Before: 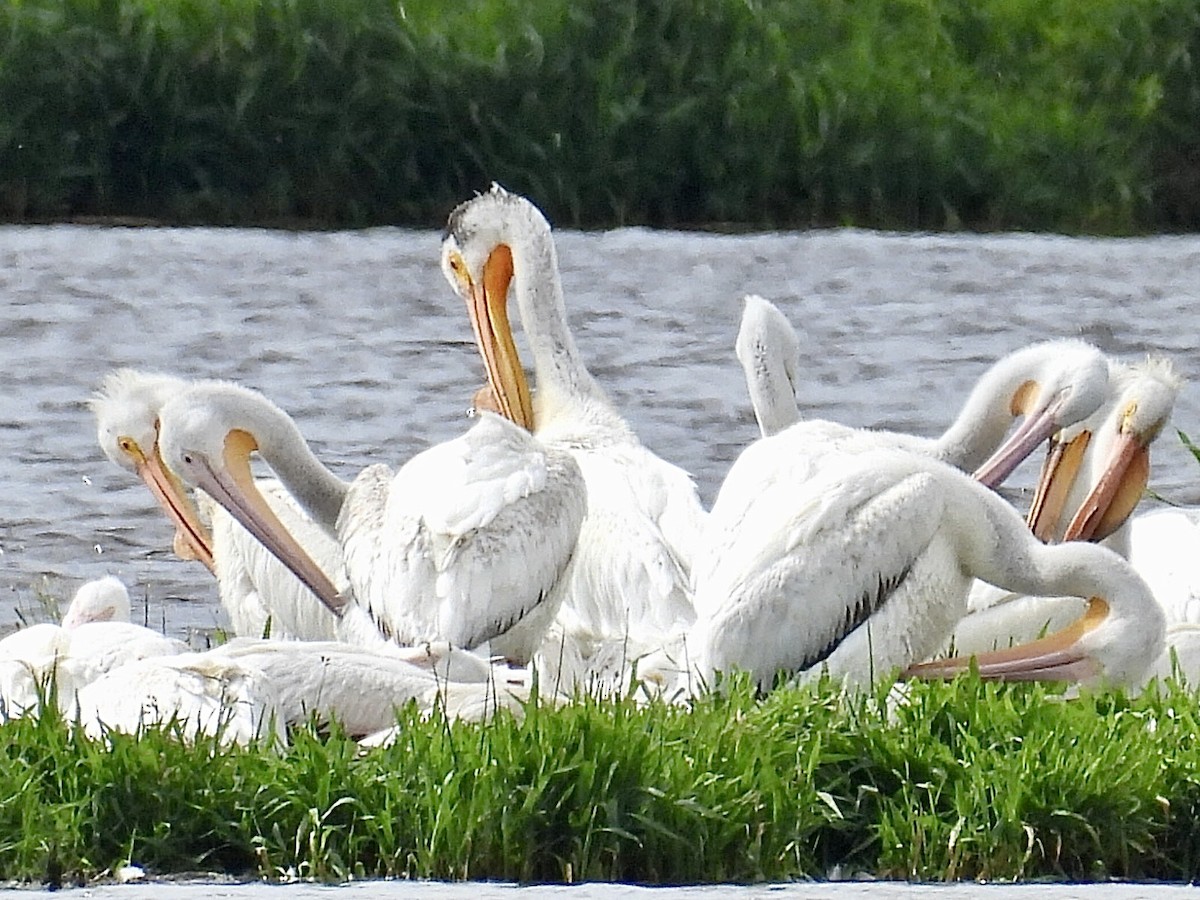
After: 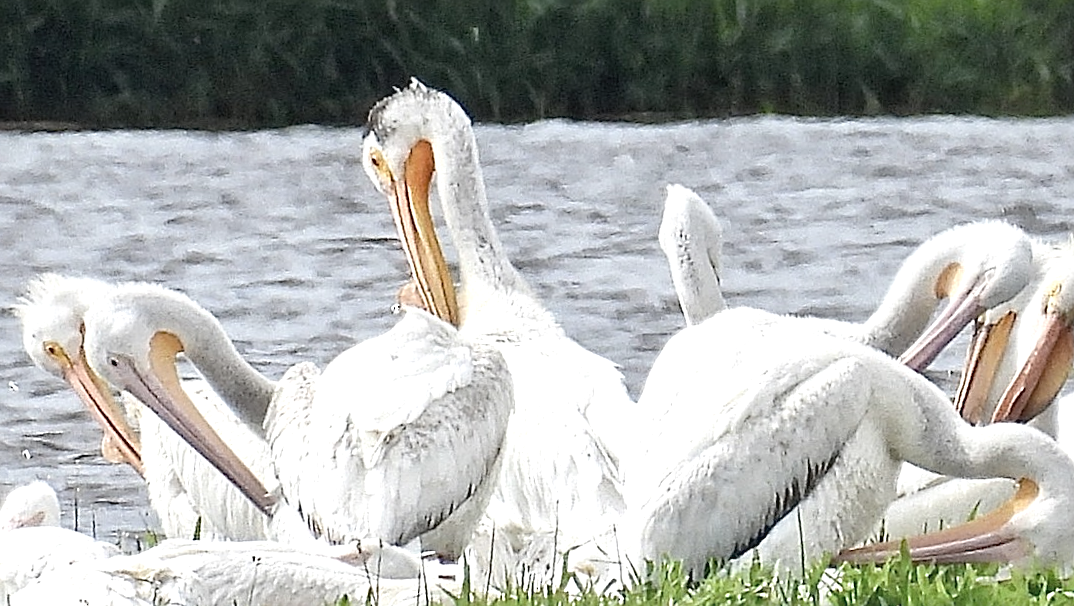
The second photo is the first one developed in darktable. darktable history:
haze removal: strength 0.12, distance 0.25, compatibility mode true, adaptive false
crop: left 5.596%, top 10.314%, right 3.534%, bottom 19.395%
contrast brightness saturation: contrast -0.05, saturation -0.41
exposure: black level correction 0, exposure 0.5 EV, compensate highlight preservation false
rotate and perspective: rotation -1.42°, crop left 0.016, crop right 0.984, crop top 0.035, crop bottom 0.965
sharpen: on, module defaults
